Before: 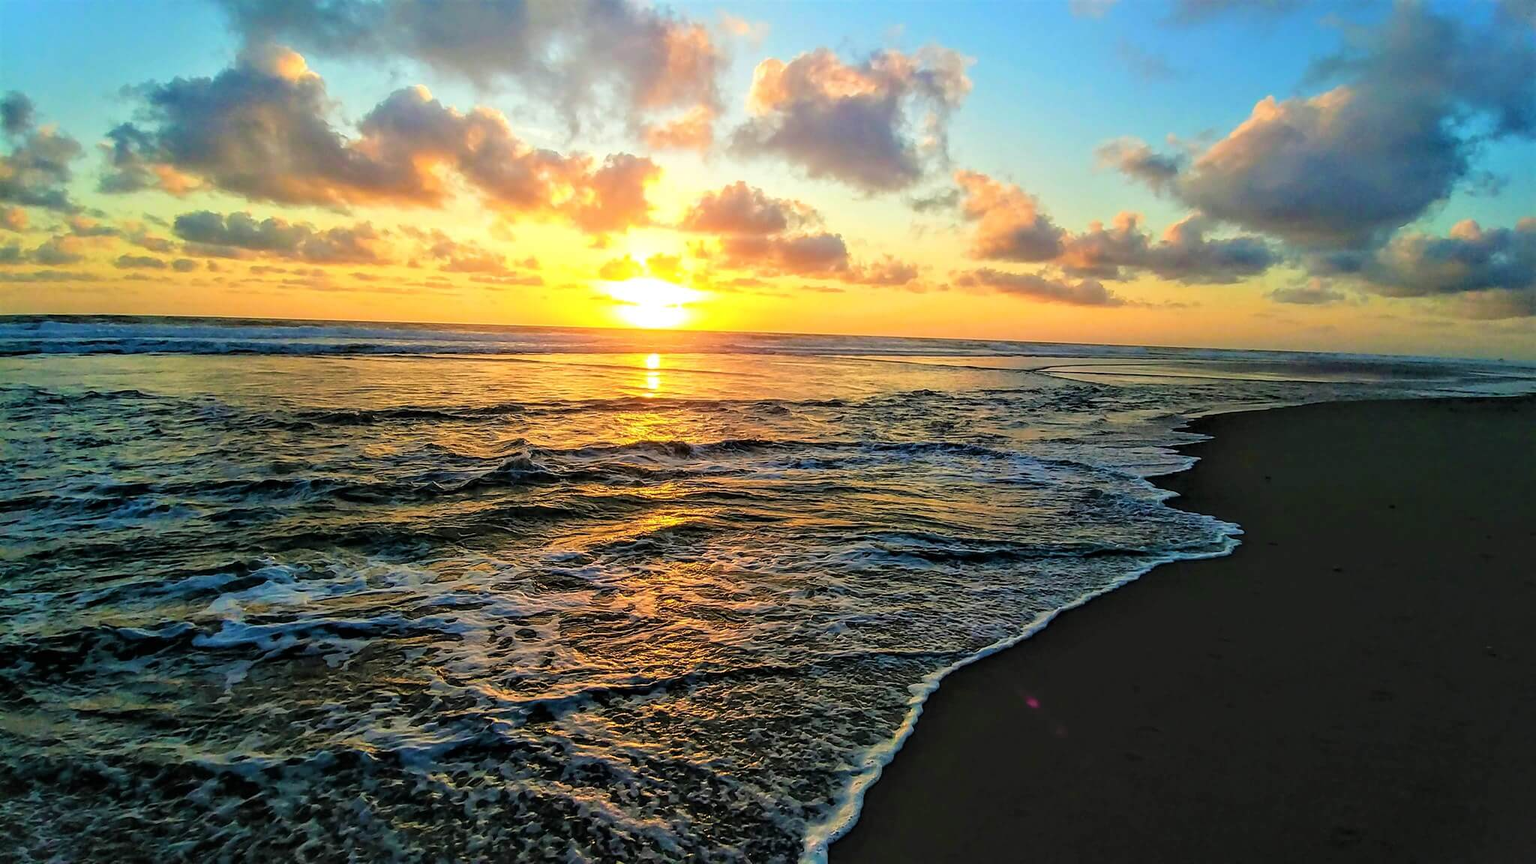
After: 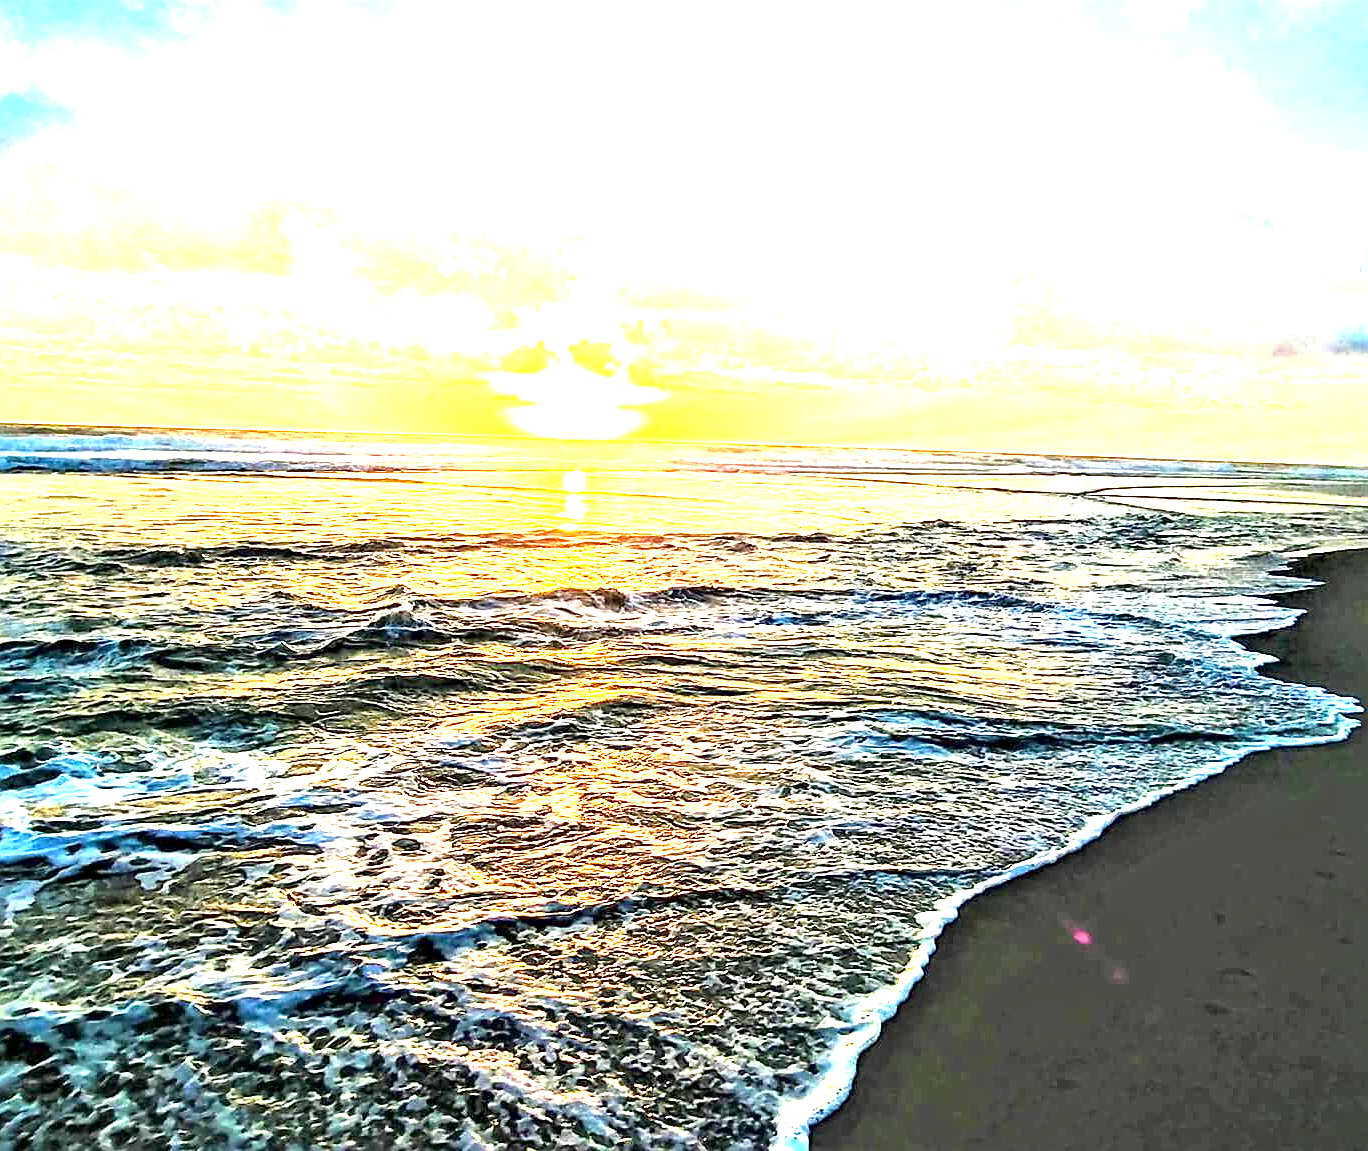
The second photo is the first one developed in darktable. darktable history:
crop and rotate: left 14.449%, right 18.743%
local contrast: mode bilateral grid, contrast 21, coarseness 18, detail 163%, midtone range 0.2
sharpen: on, module defaults
exposure: black level correction 0.001, exposure 2.669 EV, compensate exposure bias true, compensate highlight preservation false
